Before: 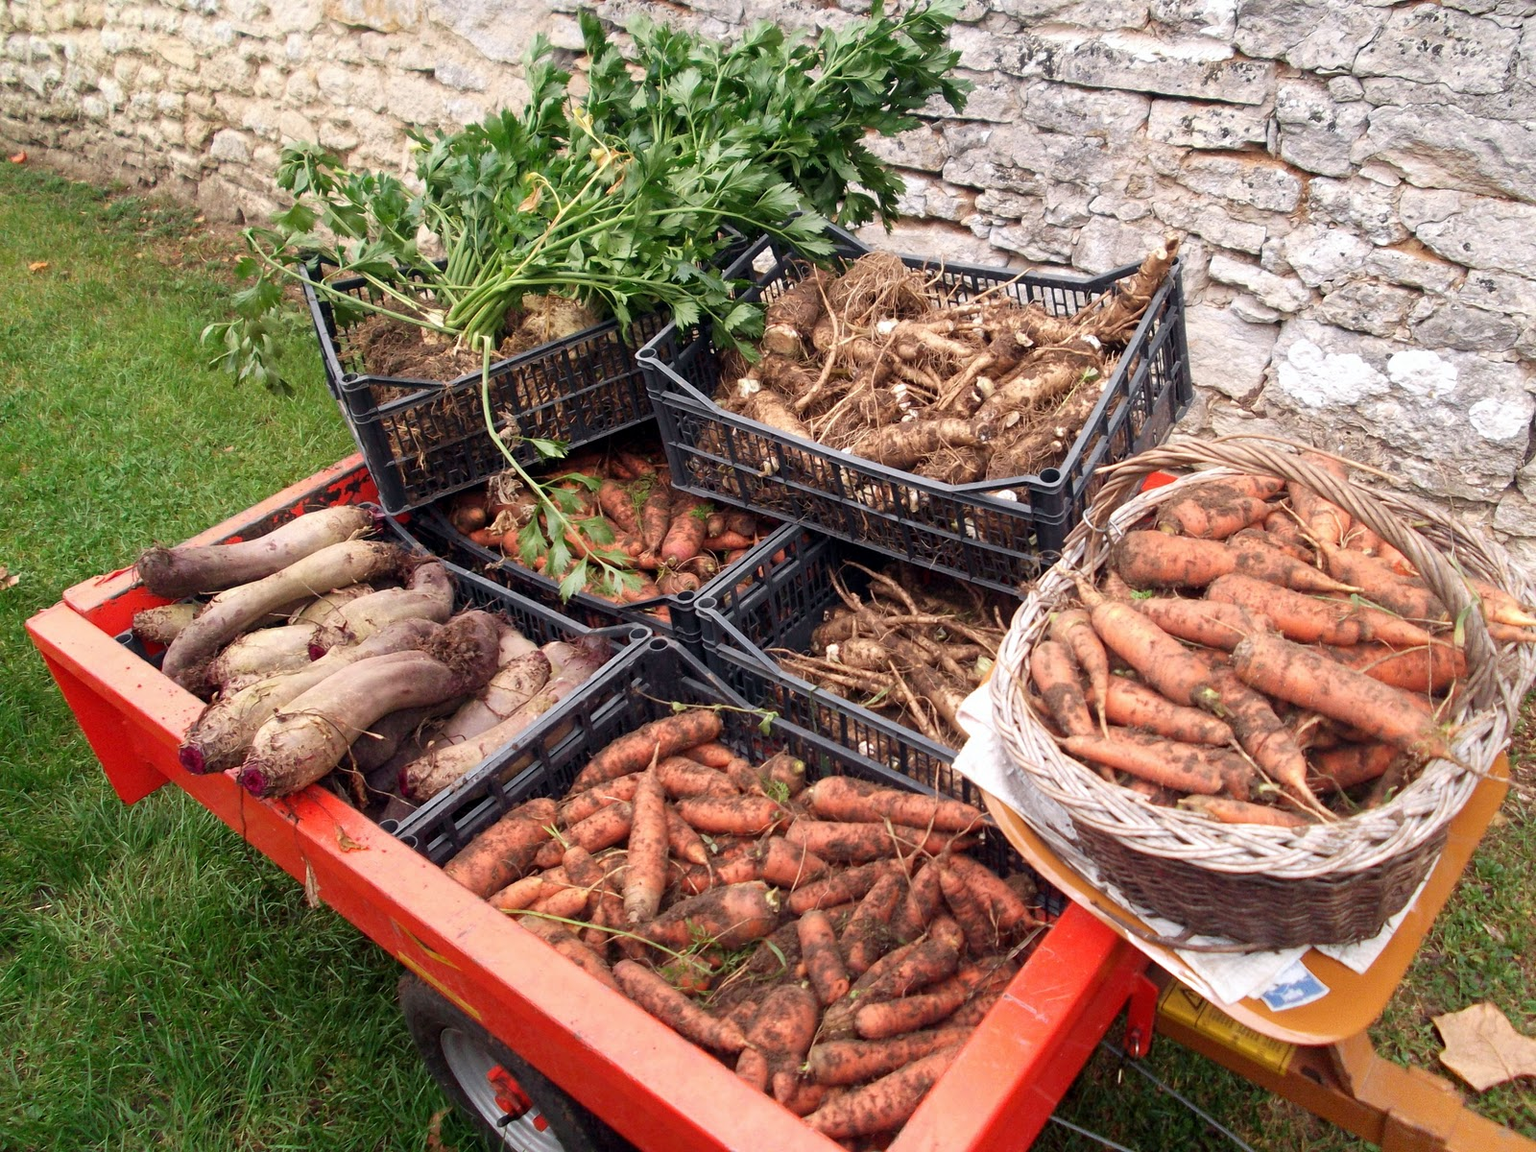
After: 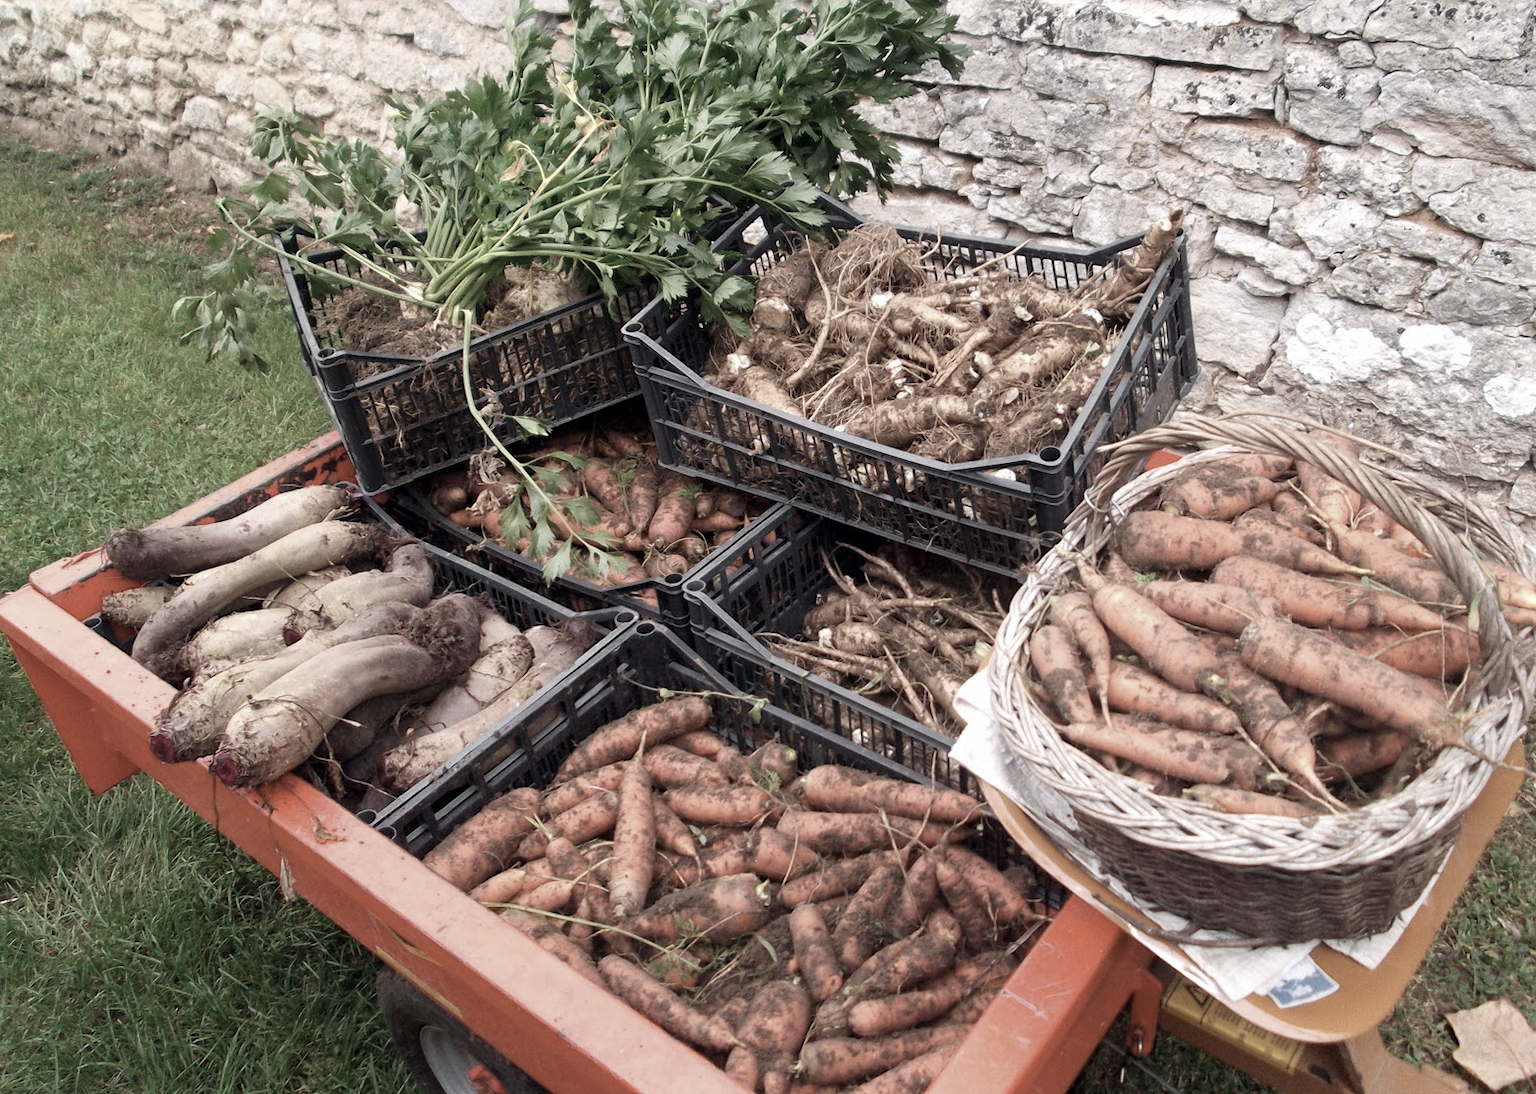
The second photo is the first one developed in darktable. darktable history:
color correction: highlights b* 0.023, saturation 0.479
crop: left 2.296%, top 3.196%, right 0.977%, bottom 4.92%
